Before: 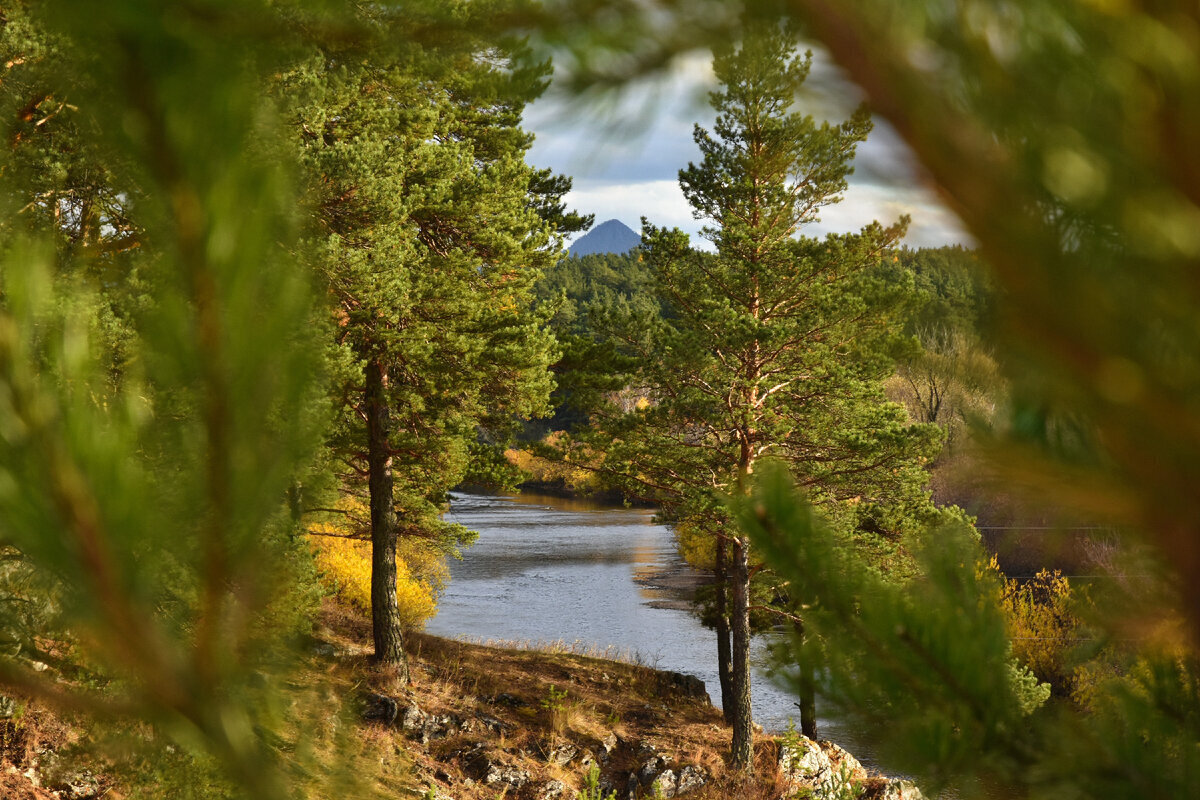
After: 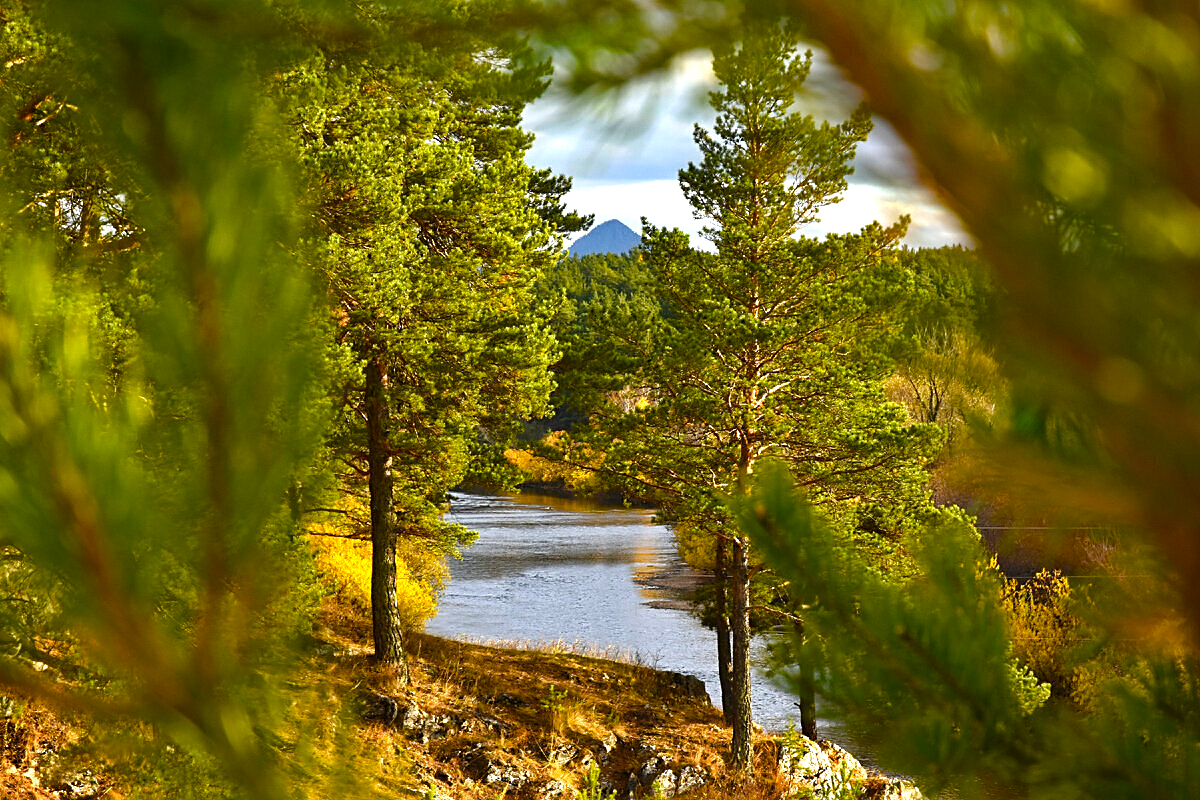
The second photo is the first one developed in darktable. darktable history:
color balance rgb: linear chroma grading › global chroma 15.009%, perceptual saturation grading › global saturation 20%, perceptual saturation grading › highlights -25.611%, perceptual saturation grading › shadows 24.903%, perceptual brilliance grading › global brilliance 17.212%, global vibrance 9.296%
sharpen: on, module defaults
